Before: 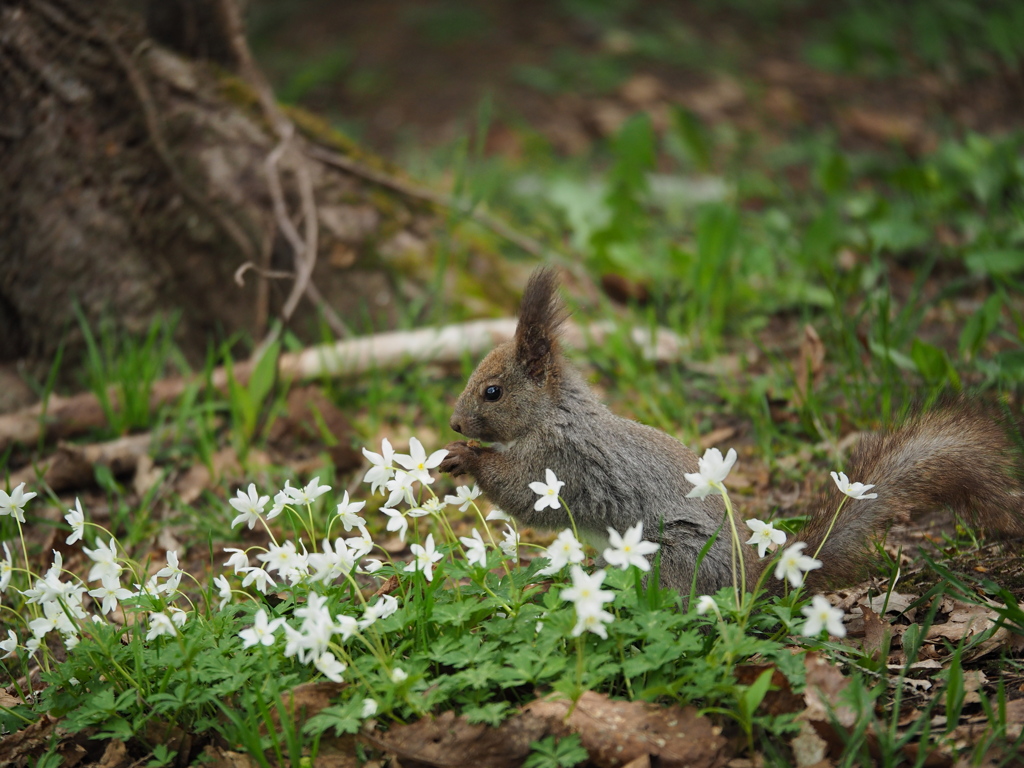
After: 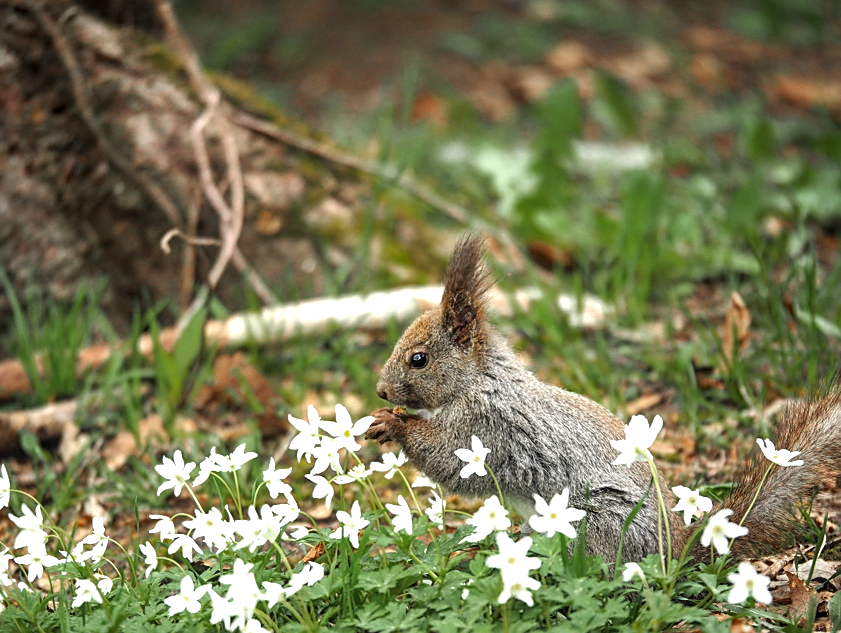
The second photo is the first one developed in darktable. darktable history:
sharpen: on, module defaults
color zones: curves: ch0 [(0, 0.48) (0.209, 0.398) (0.305, 0.332) (0.429, 0.493) (0.571, 0.5) (0.714, 0.5) (0.857, 0.5) (1, 0.48)]; ch1 [(0, 0.736) (0.143, 0.625) (0.225, 0.371) (0.429, 0.256) (0.571, 0.241) (0.714, 0.213) (0.857, 0.48) (1, 0.736)]; ch2 [(0, 0.448) (0.143, 0.498) (0.286, 0.5) (0.429, 0.5) (0.571, 0.5) (0.714, 0.5) (0.857, 0.5) (1, 0.448)]
tone equalizer: -8 EV -0.73 EV, -7 EV -0.711 EV, -6 EV -0.59 EV, -5 EV -0.374 EV, -3 EV 0.401 EV, -2 EV 0.6 EV, -1 EV 0.677 EV, +0 EV 0.766 EV
local contrast: on, module defaults
contrast brightness saturation: contrast 0.079, saturation 0.2
exposure: exposure 0.602 EV, compensate highlight preservation false
crop and rotate: left 7.231%, top 4.372%, right 10.602%, bottom 13.145%
